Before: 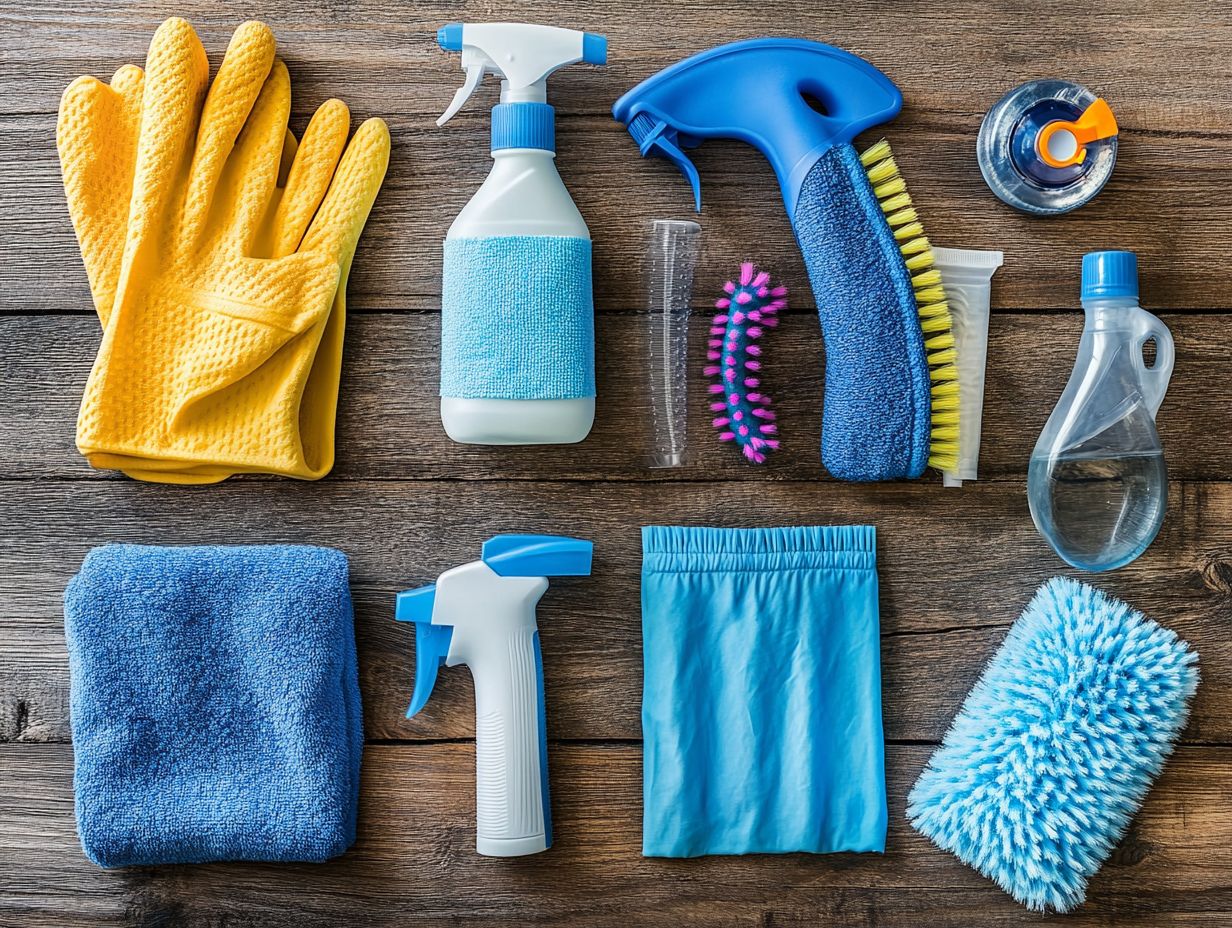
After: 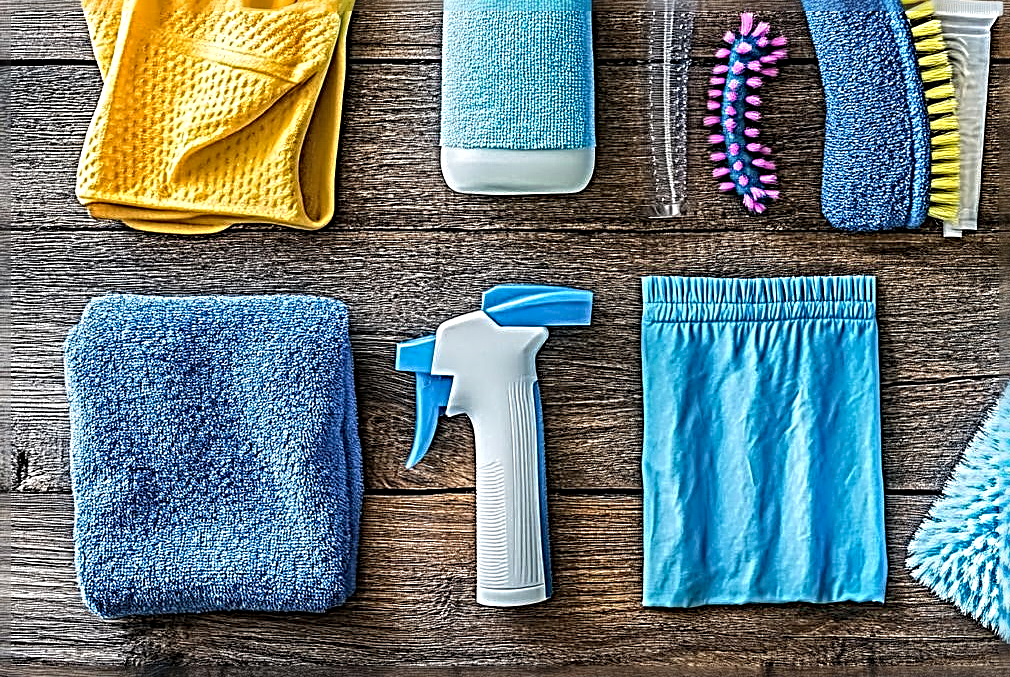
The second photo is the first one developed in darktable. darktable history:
crop: top 27.039%, right 17.988%
local contrast: on, module defaults
sharpen: radius 4.03, amount 1.982
exposure: exposure 0.189 EV, compensate highlight preservation false
